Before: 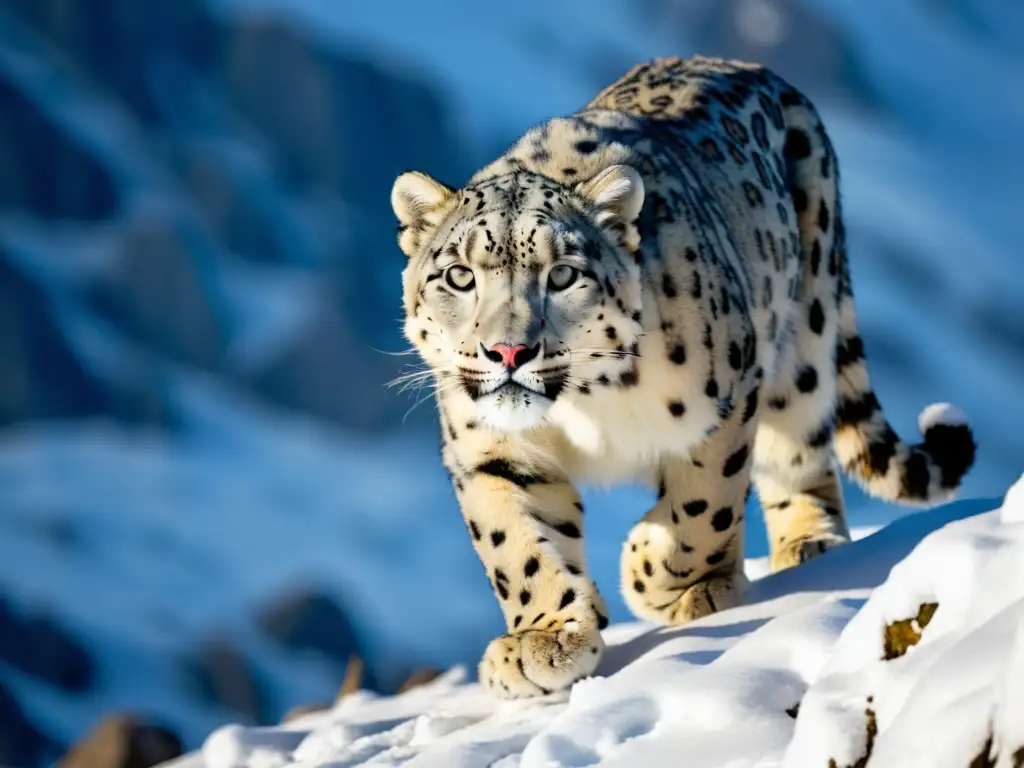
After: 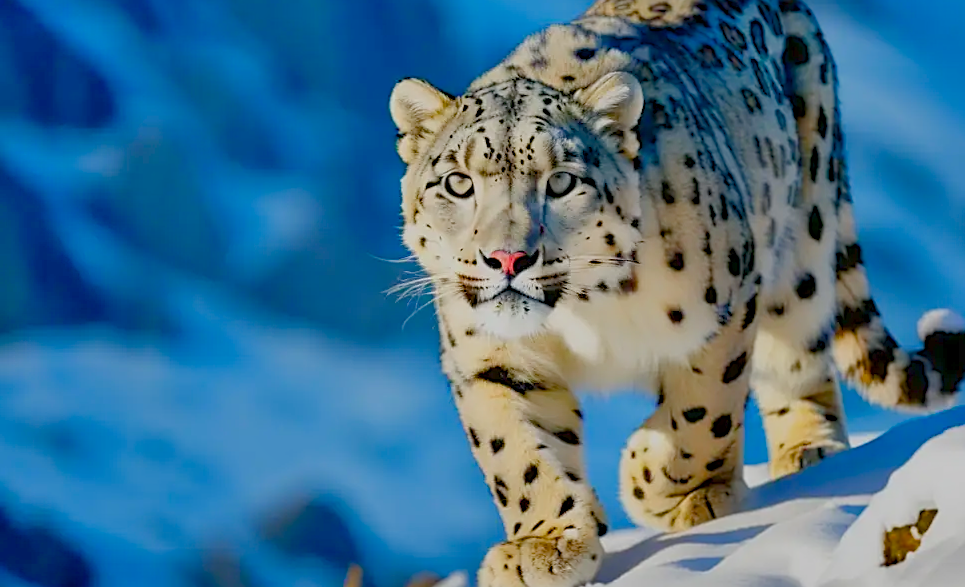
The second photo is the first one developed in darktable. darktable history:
shadows and highlights: soften with gaussian
sharpen: on, module defaults
crop and rotate: angle 0.099°, top 12.05%, right 5.497%, bottom 11.255%
color balance rgb: perceptual saturation grading › global saturation 35.072%, perceptual saturation grading › highlights -29.995%, perceptual saturation grading › shadows 35.04%, contrast -29.884%
